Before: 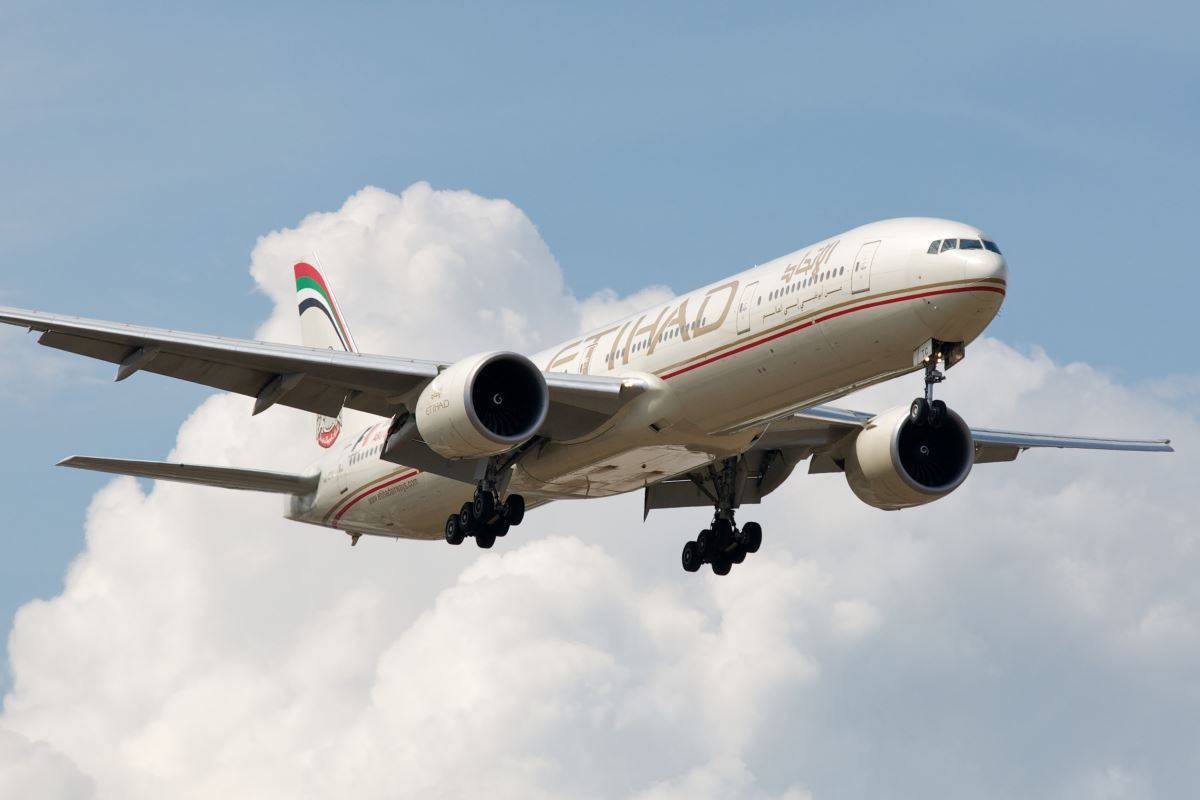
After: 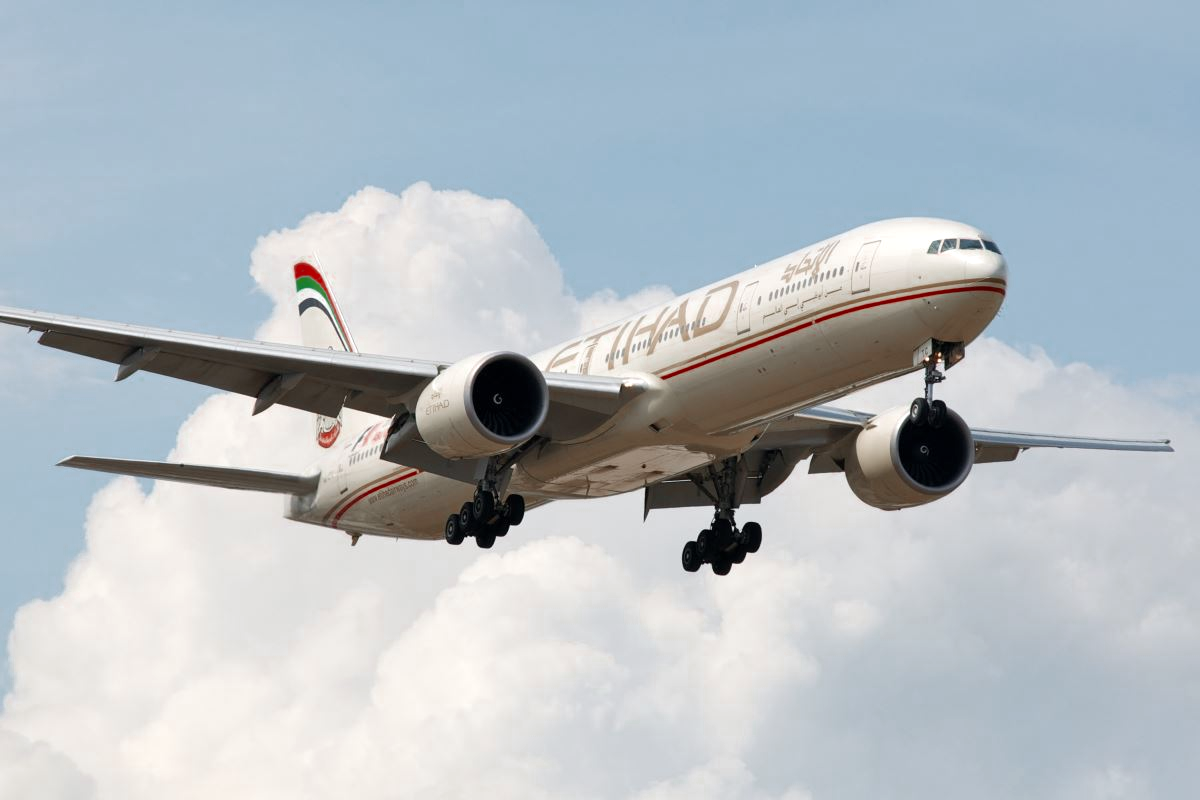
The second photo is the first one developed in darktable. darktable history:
exposure: exposure 0.173 EV, compensate highlight preservation false
color zones: curves: ch0 [(0, 0.299) (0.25, 0.383) (0.456, 0.352) (0.736, 0.571)]; ch1 [(0, 0.63) (0.151, 0.568) (0.254, 0.416) (0.47, 0.558) (0.732, 0.37) (0.909, 0.492)]; ch2 [(0.004, 0.604) (0.158, 0.443) (0.257, 0.403) (0.761, 0.468)]
